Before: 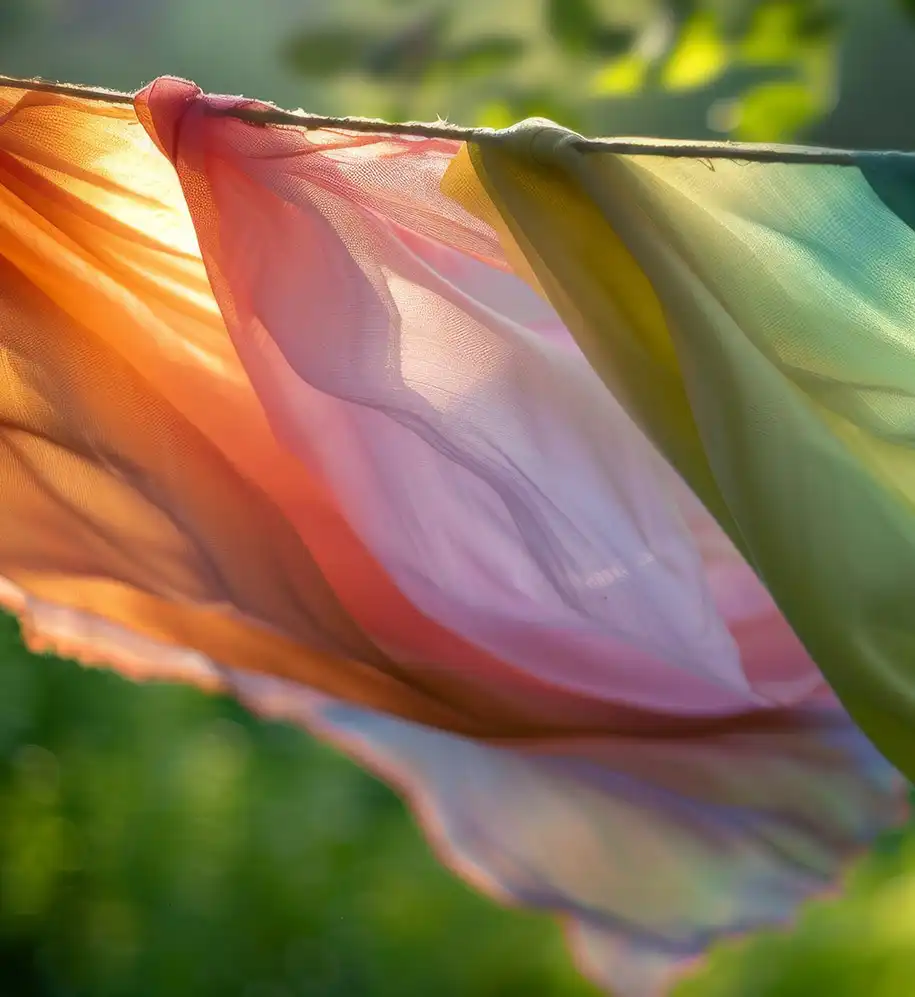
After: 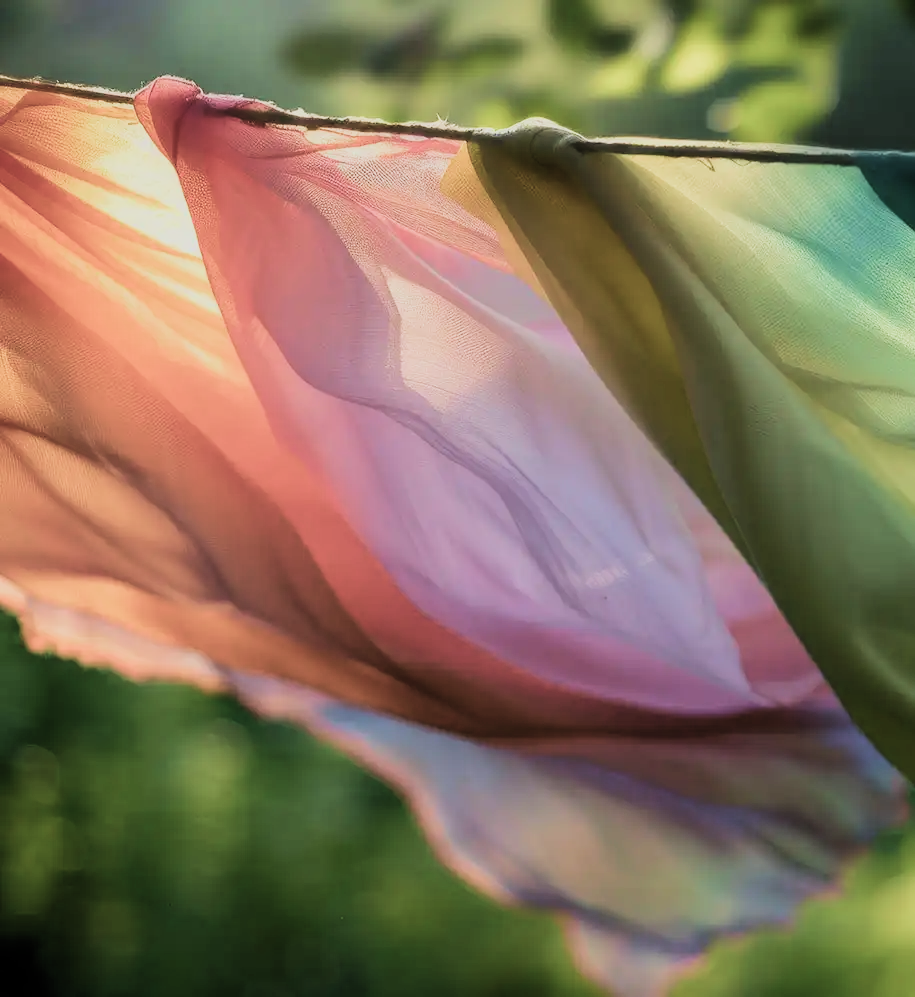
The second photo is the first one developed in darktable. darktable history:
filmic rgb: black relative exposure -5.07 EV, white relative exposure 3.96 EV, hardness 2.9, contrast 1.3, highlights saturation mix -9.95%, color science v5 (2021), contrast in shadows safe, contrast in highlights safe
velvia: strength 26.41%
contrast brightness saturation: contrast 0.08, saturation 0.022
